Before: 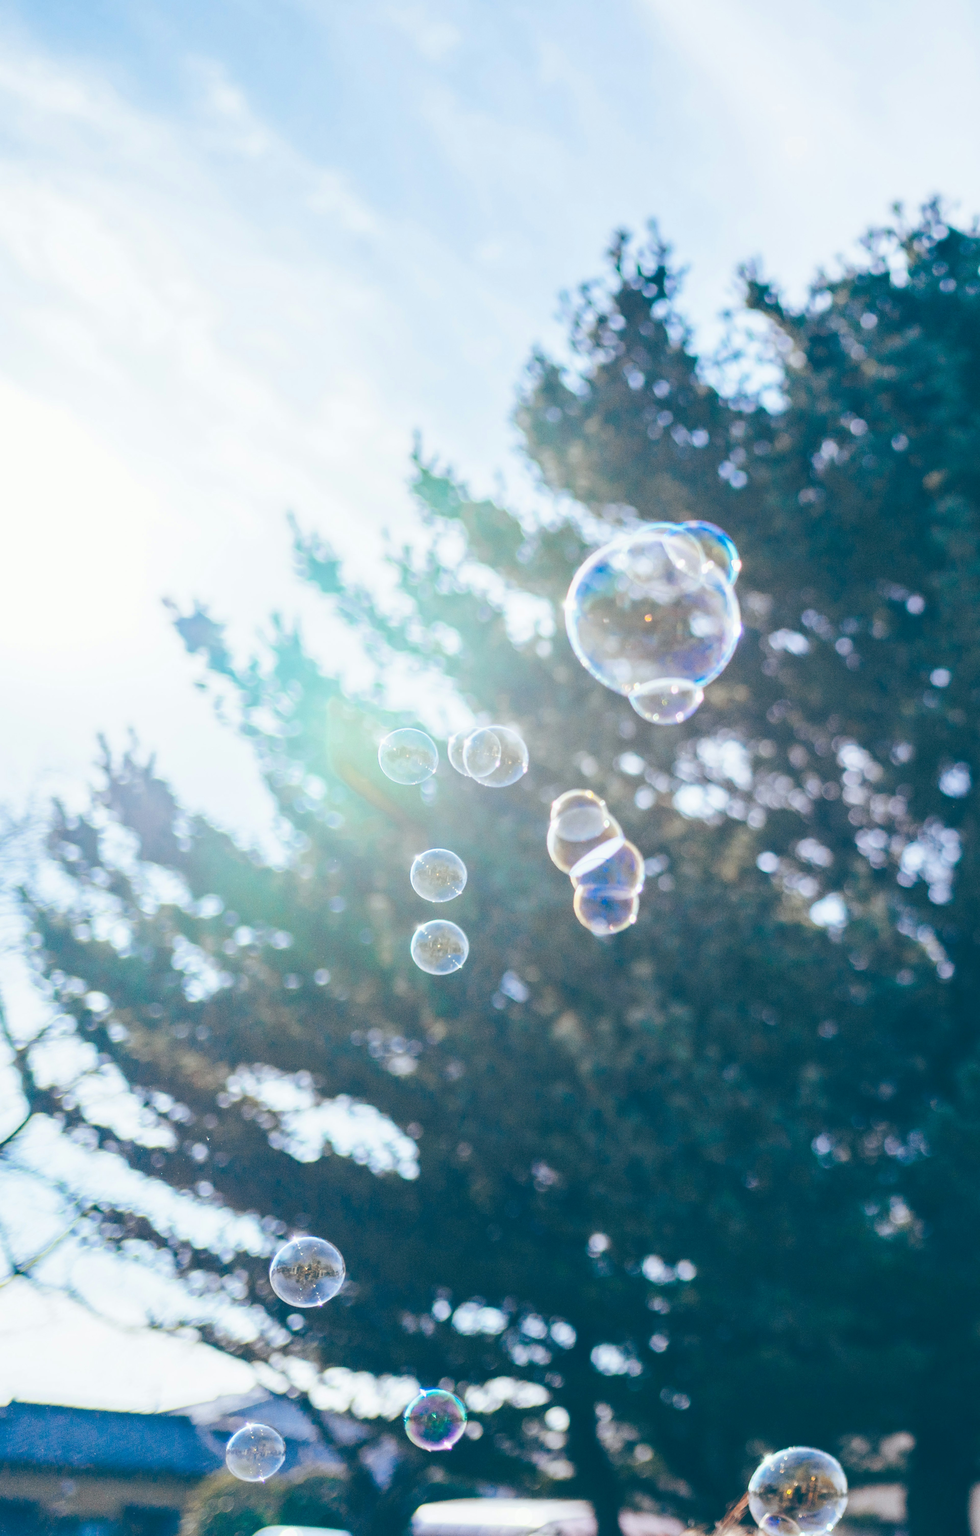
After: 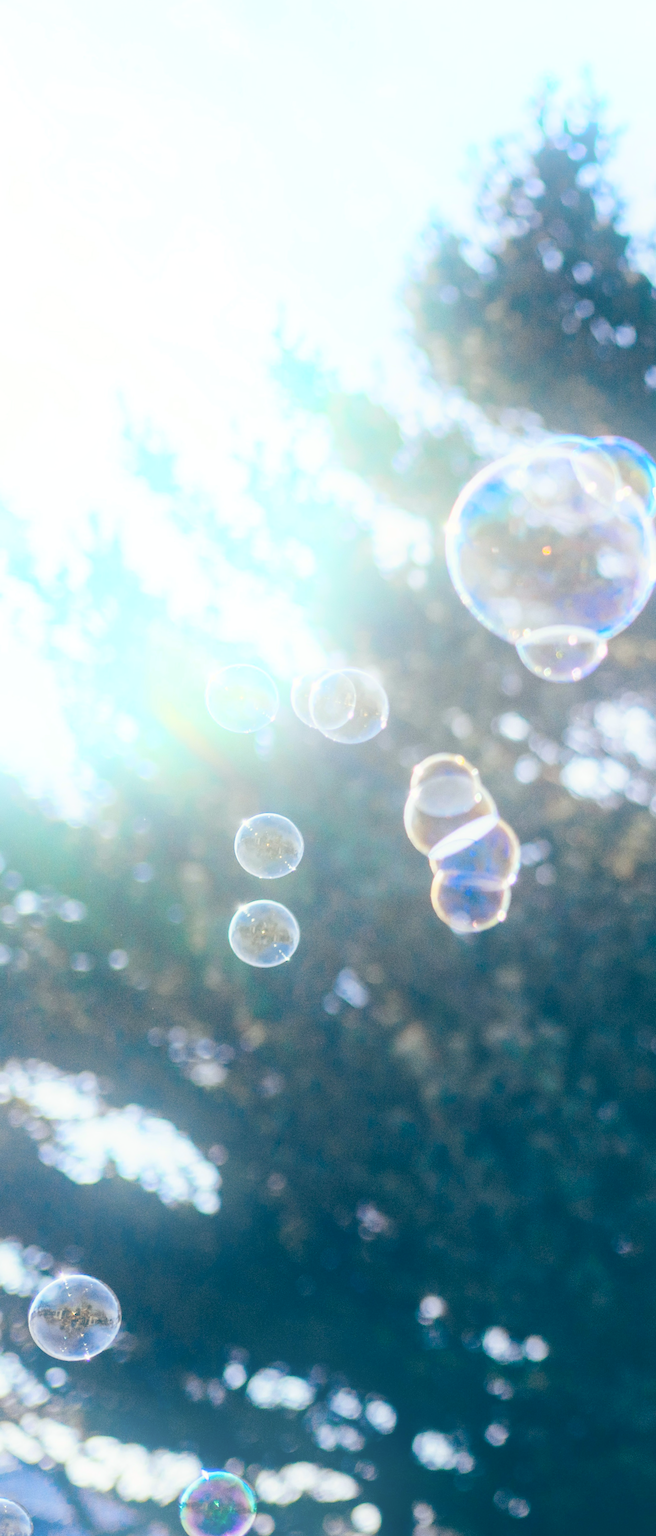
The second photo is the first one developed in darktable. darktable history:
bloom: size 38%, threshold 95%, strength 30%
color correction: highlights a* 0.207, highlights b* 2.7, shadows a* -0.874, shadows b* -4.78
crop and rotate: angle 0.02°, left 24.353%, top 13.219%, right 26.156%, bottom 8.224%
rotate and perspective: rotation 4.1°, automatic cropping off
